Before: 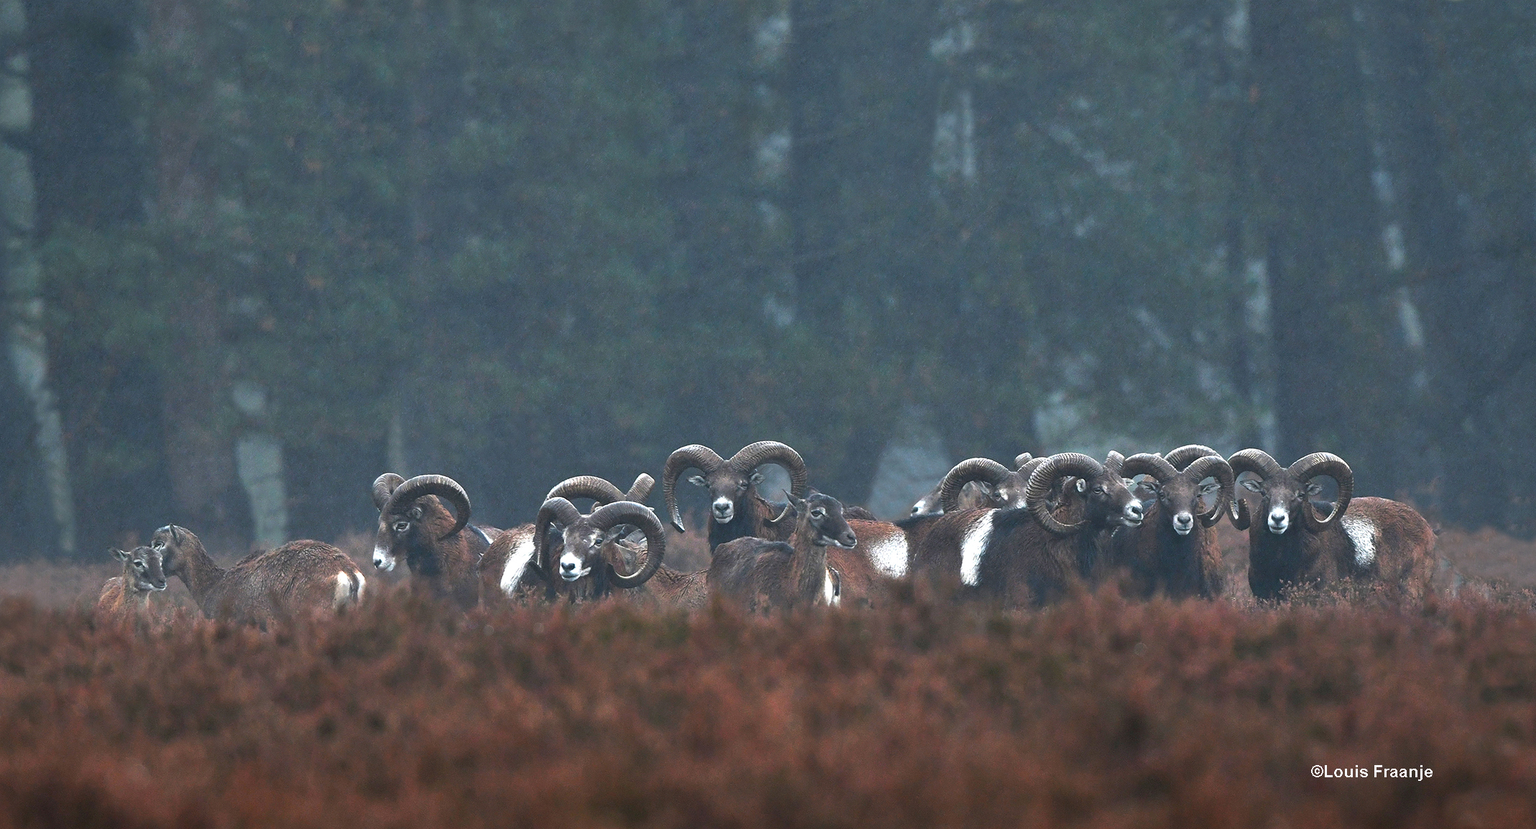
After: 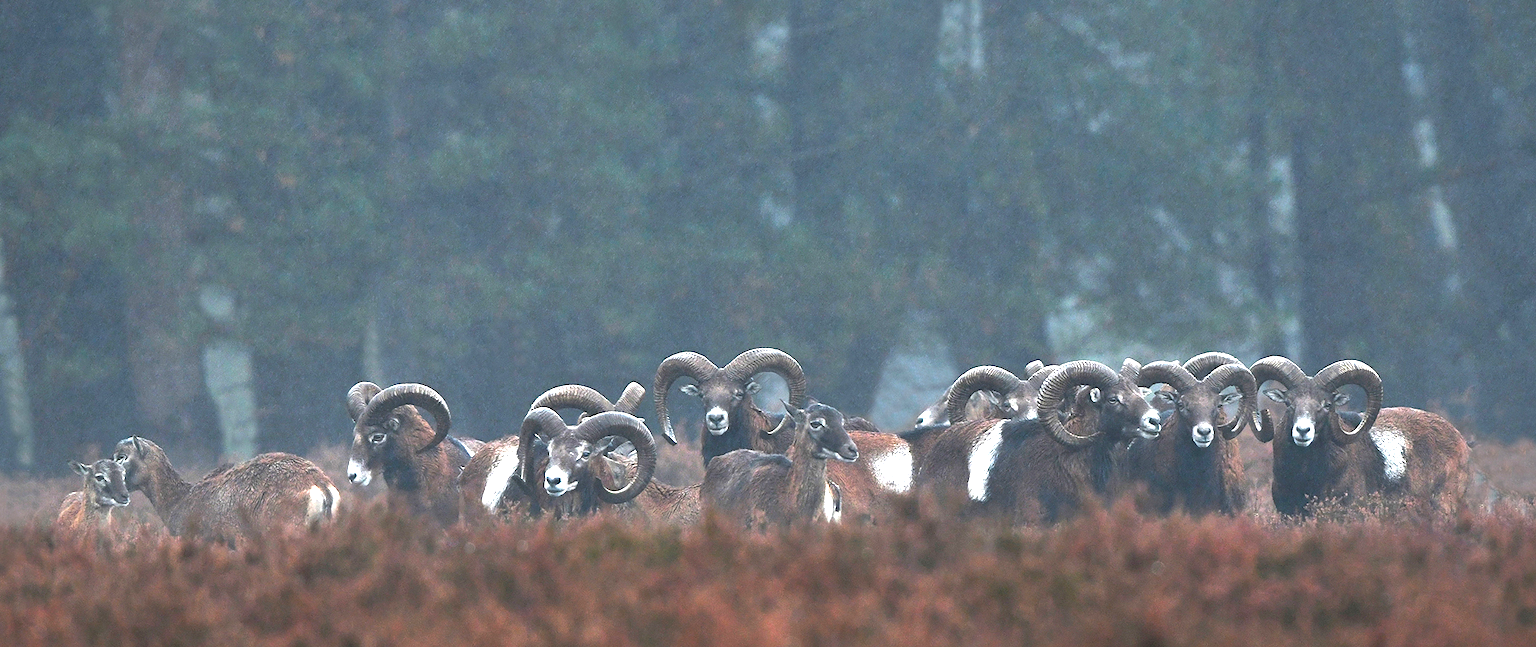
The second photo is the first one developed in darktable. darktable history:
exposure: black level correction 0, exposure 0.5 EV, compensate exposure bias true, compensate highlight preservation false
crop and rotate: left 2.876%, top 13.489%, right 2.408%, bottom 12.593%
